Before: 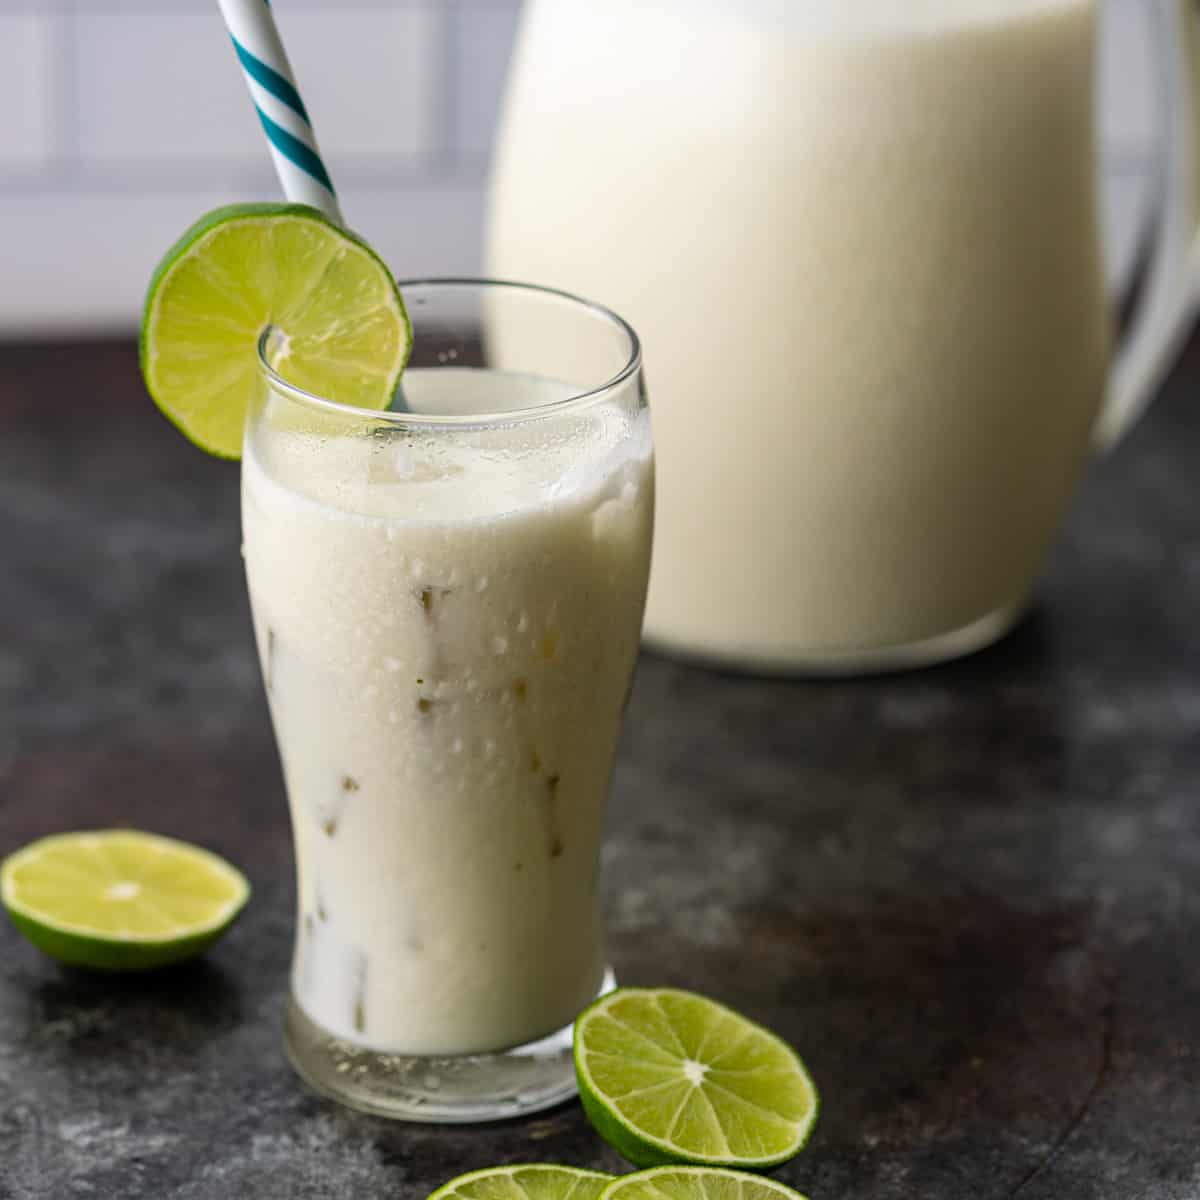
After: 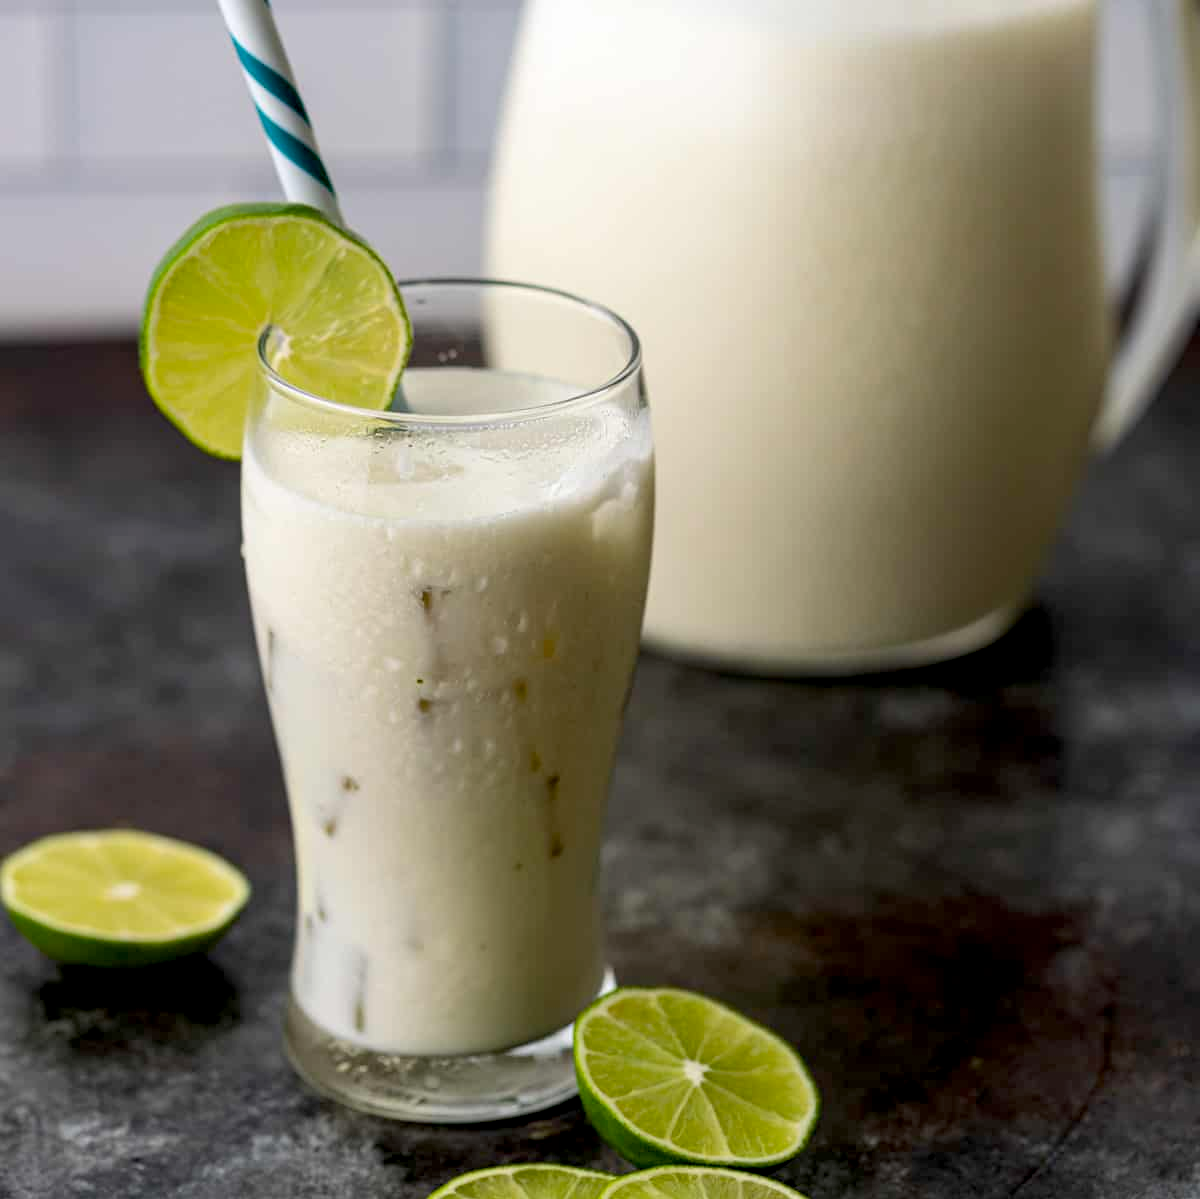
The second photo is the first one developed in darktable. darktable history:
crop: bottom 0.071%
exposure: black level correction 0.009, exposure 0.014 EV, compensate highlight preservation false
